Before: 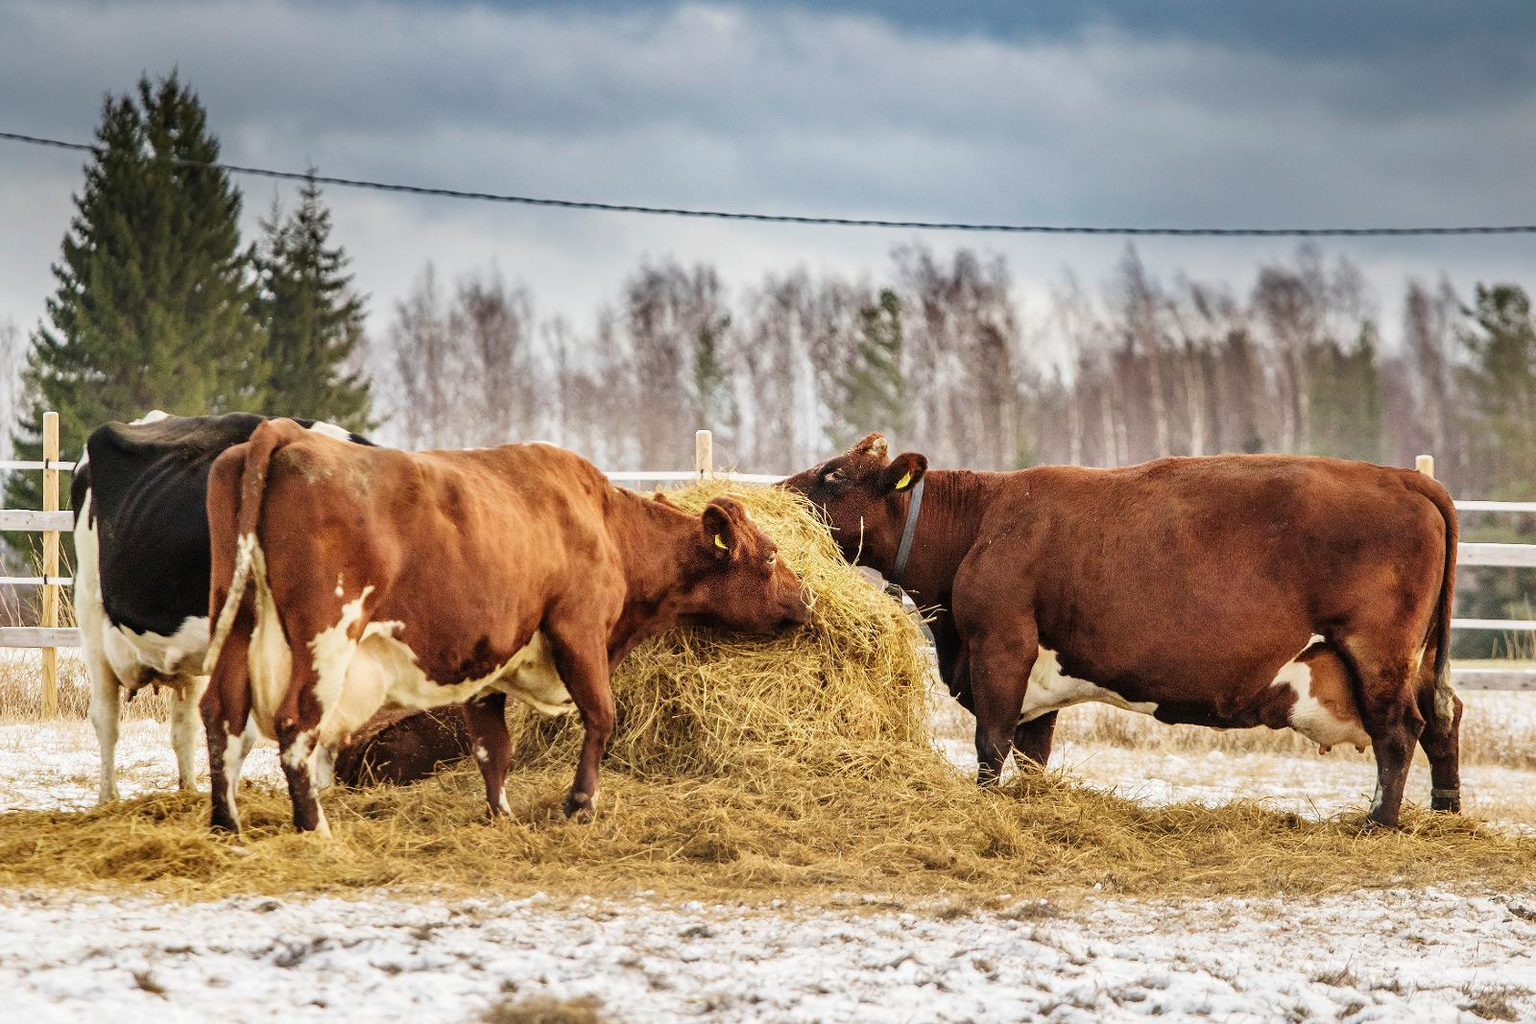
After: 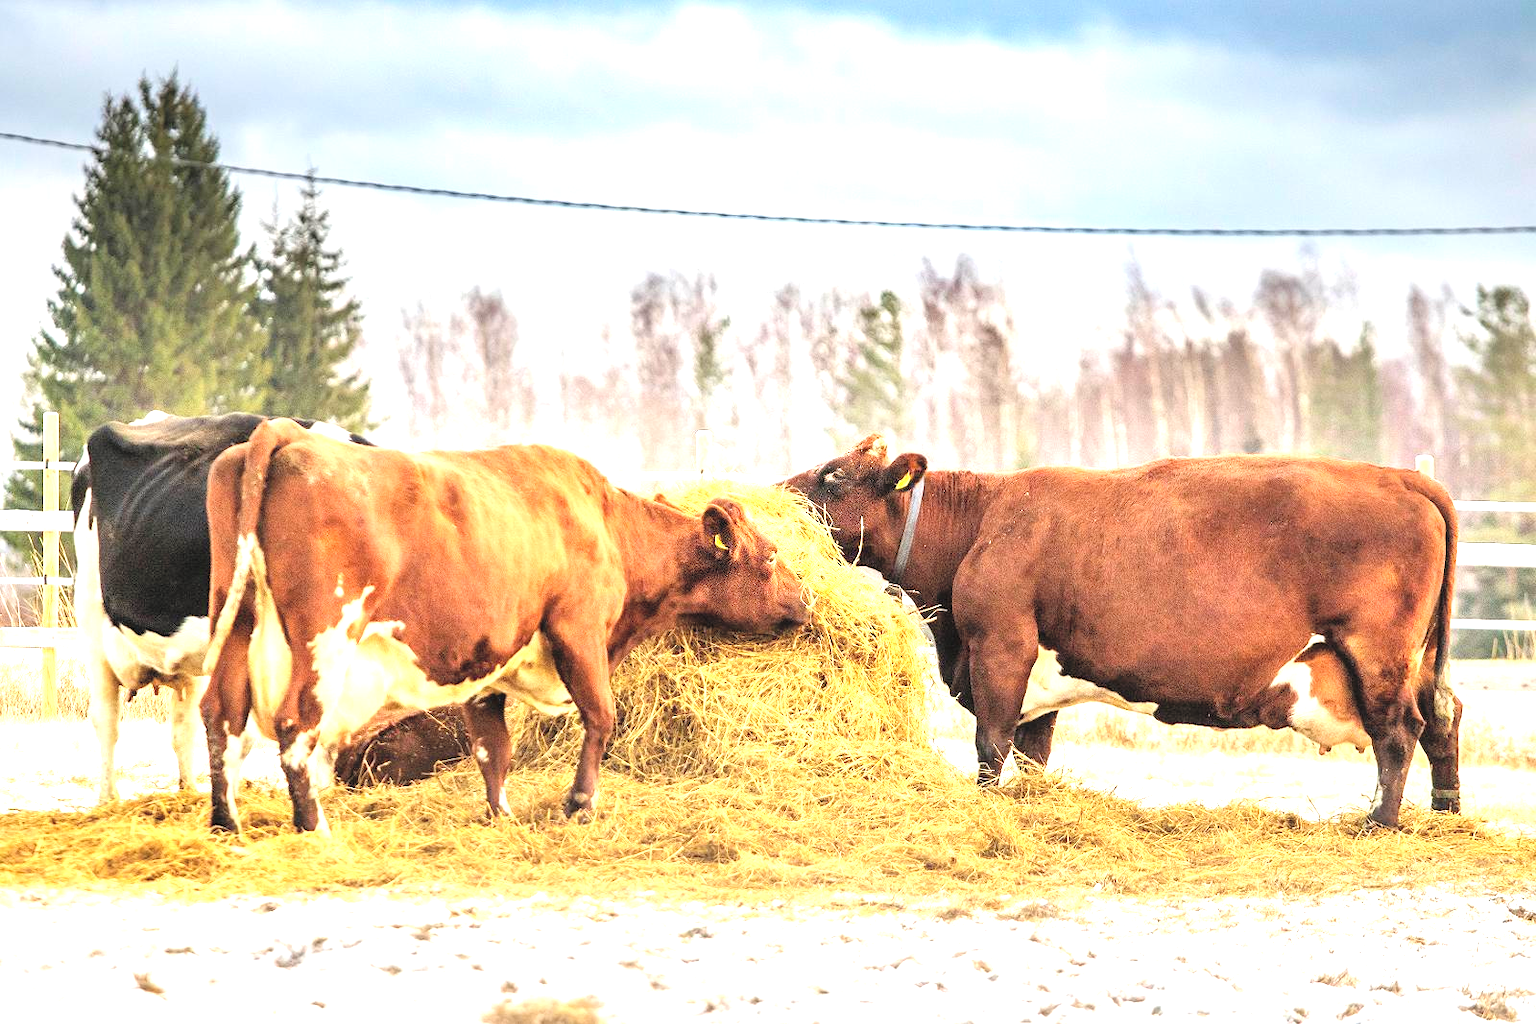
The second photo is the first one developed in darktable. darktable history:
vignetting: fall-off start 100.99%, fall-off radius 71.42%, brightness -0.252, saturation 0.141, width/height ratio 1.178
contrast brightness saturation: contrast 0.101, brightness 0.301, saturation 0.148
levels: levels [0, 0.394, 0.787]
